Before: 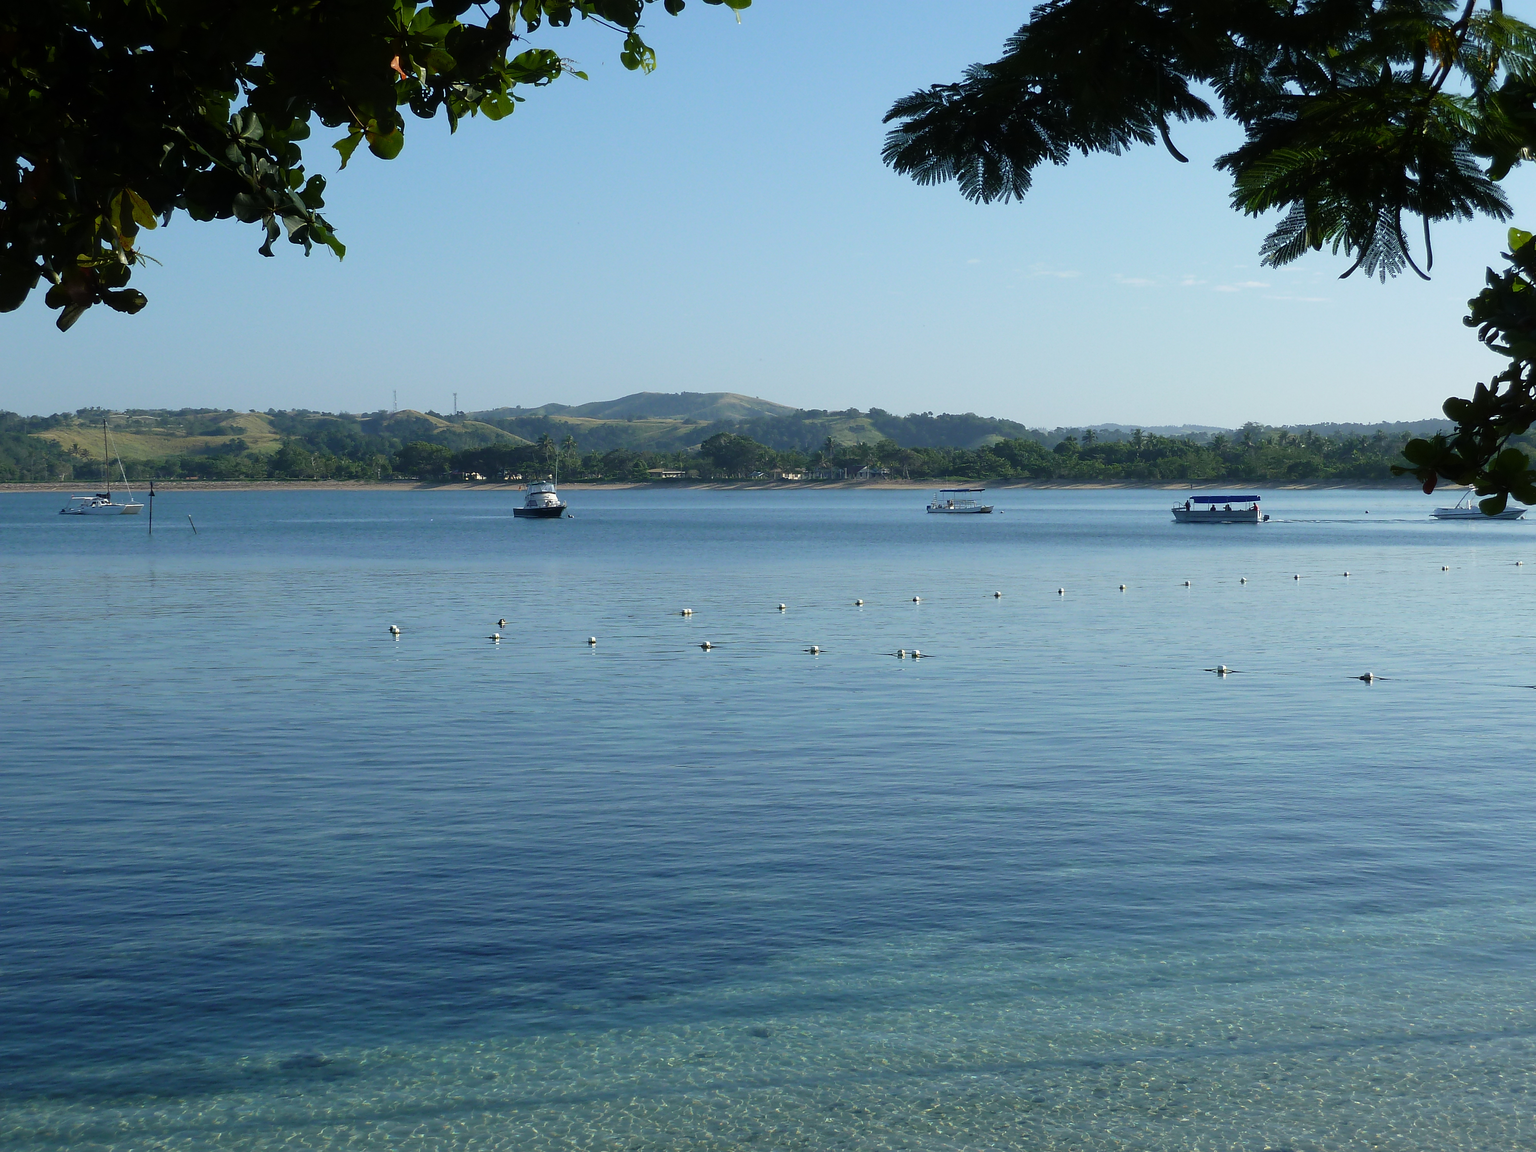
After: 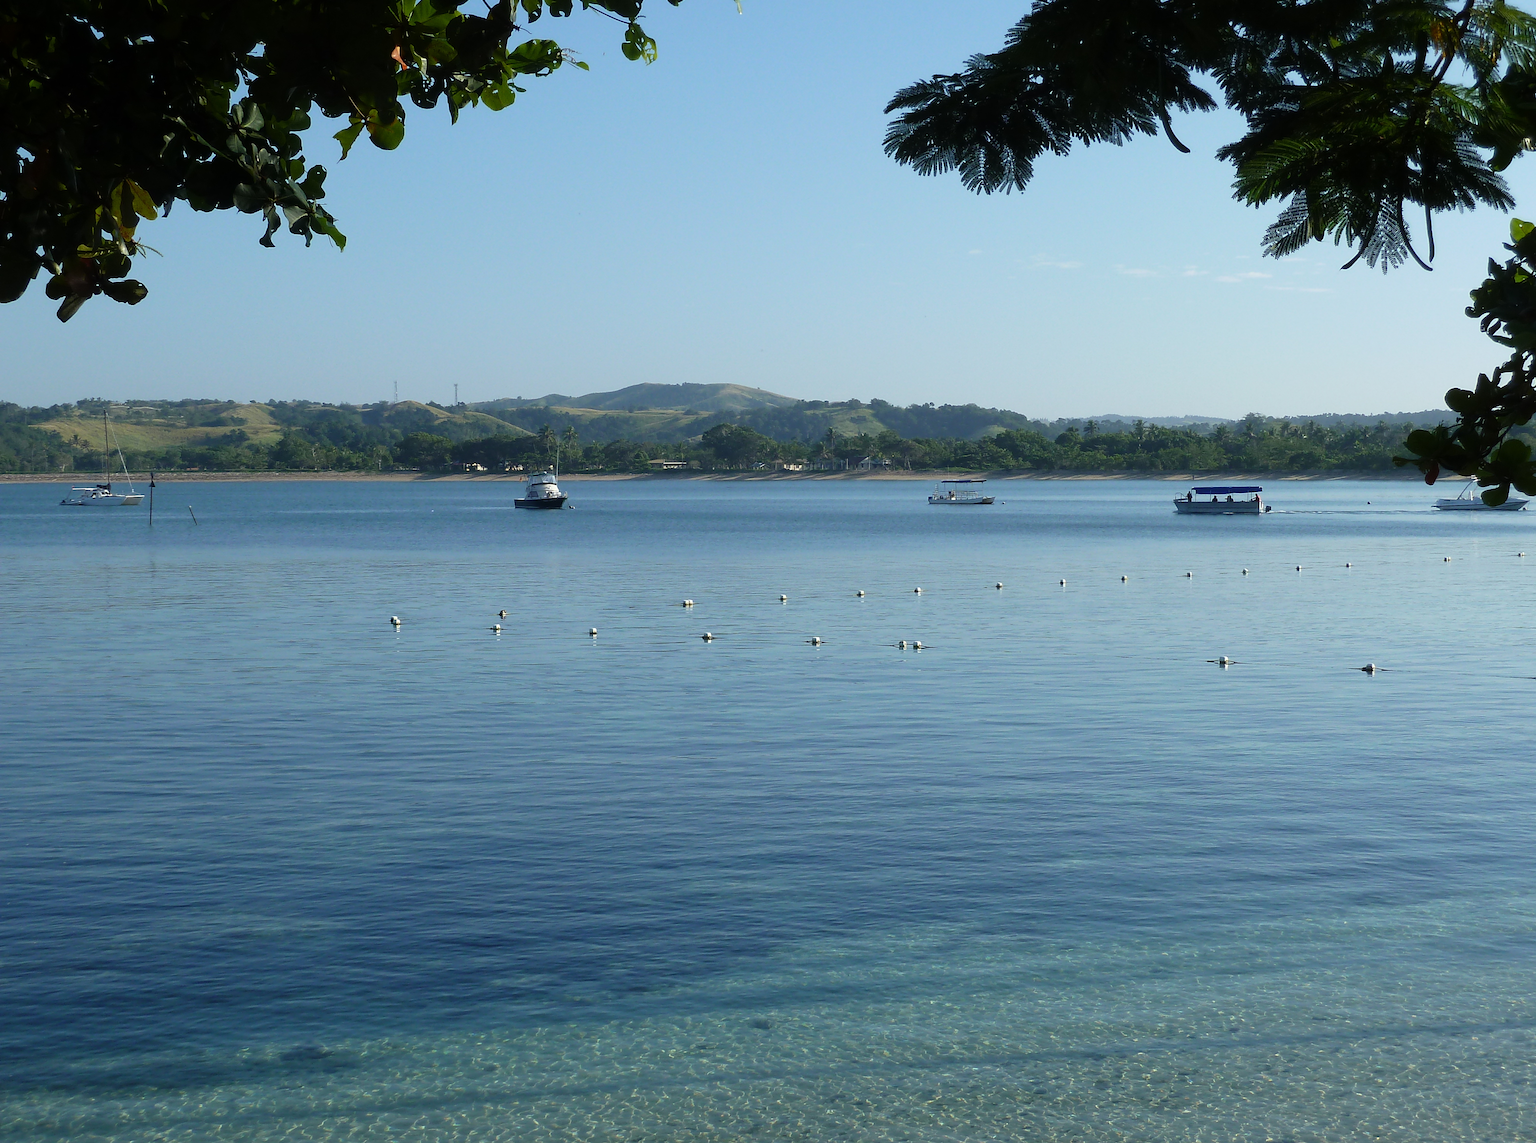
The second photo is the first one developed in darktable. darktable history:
crop: top 0.899%, right 0.104%
